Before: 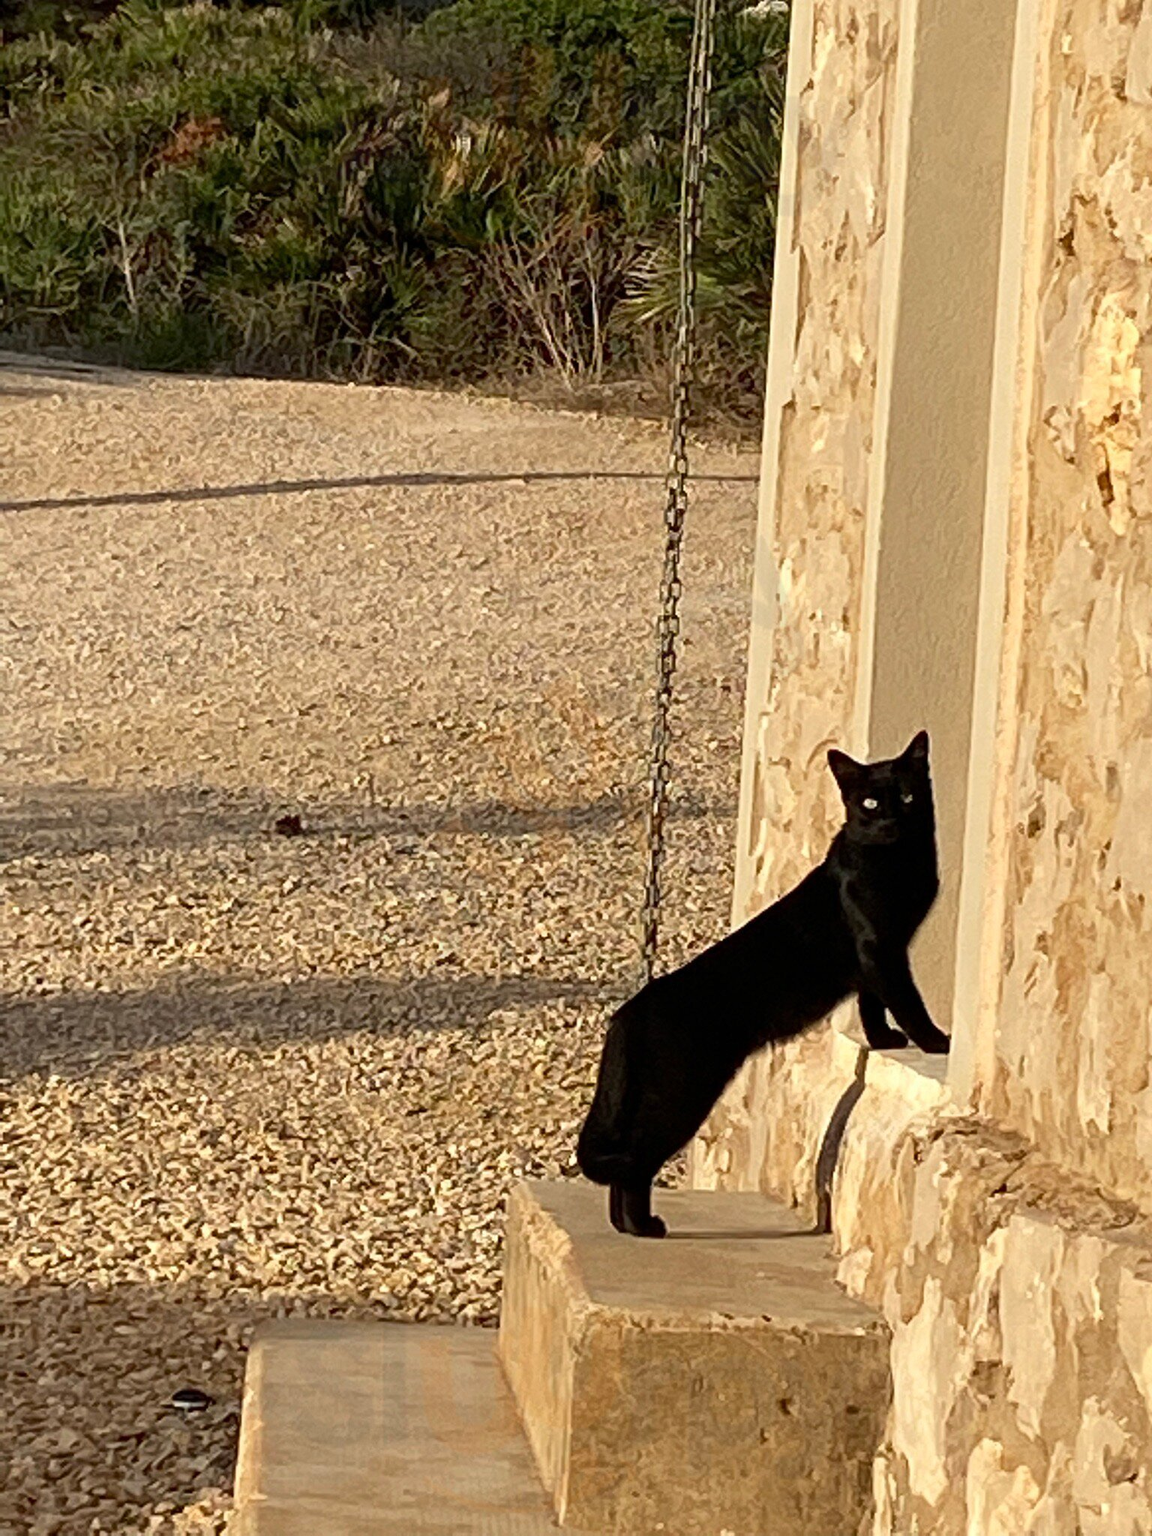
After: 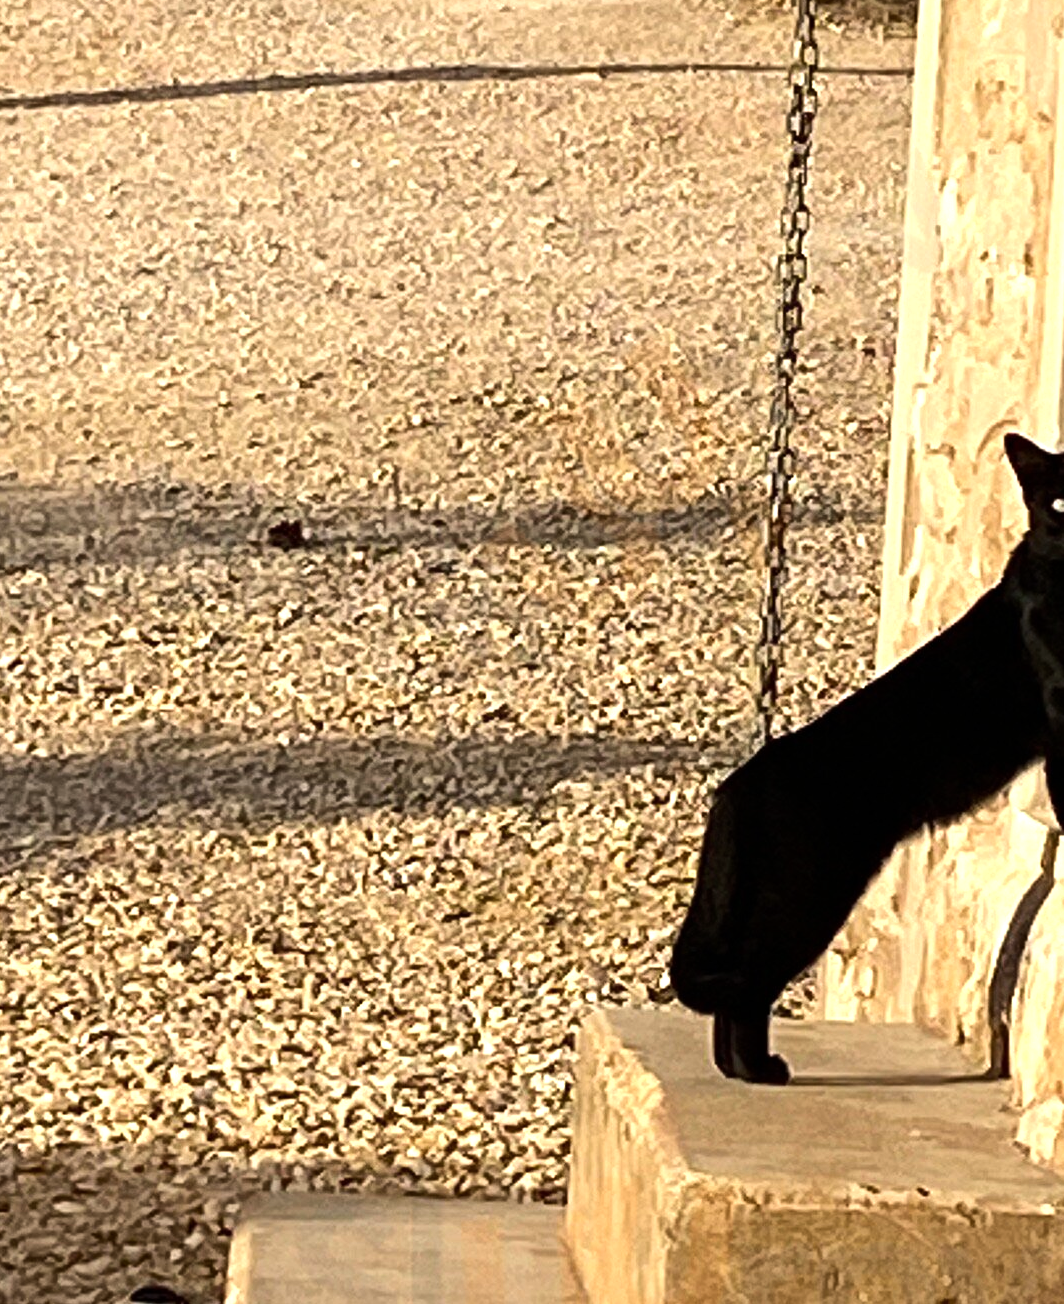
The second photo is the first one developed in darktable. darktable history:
tone equalizer: -8 EV -0.75 EV, -7 EV -0.7 EV, -6 EV -0.6 EV, -5 EV -0.4 EV, -3 EV 0.4 EV, -2 EV 0.6 EV, -1 EV 0.7 EV, +0 EV 0.75 EV, edges refinement/feathering 500, mask exposure compensation -1.57 EV, preserve details no
crop: left 6.488%, top 27.668%, right 24.183%, bottom 8.656%
